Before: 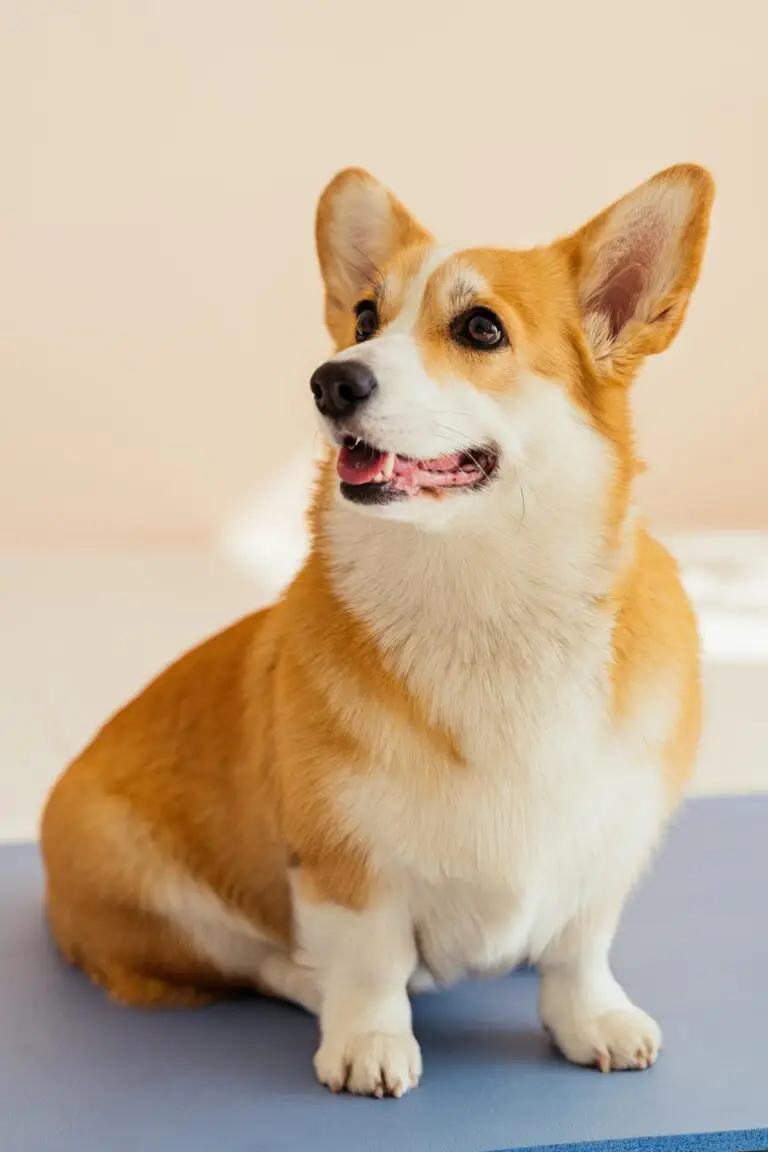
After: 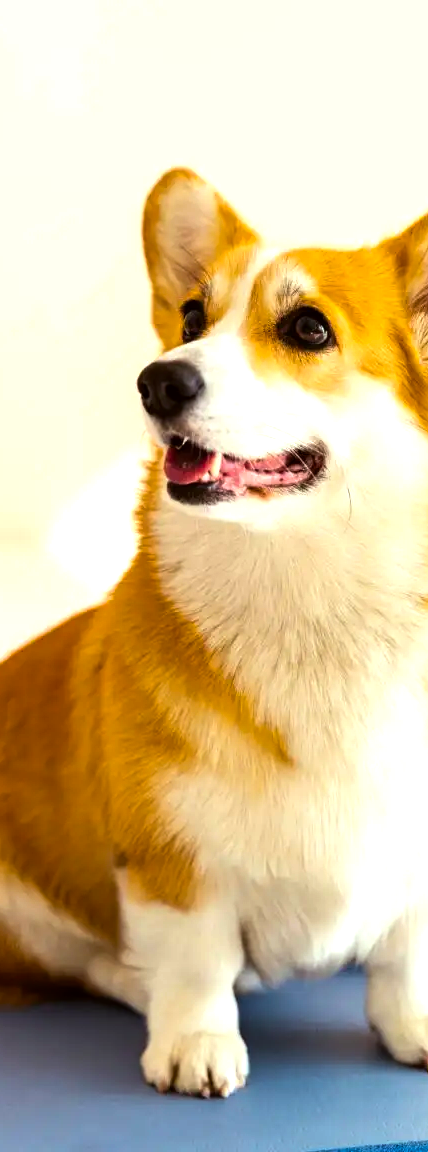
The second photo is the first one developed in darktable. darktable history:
color balance rgb: perceptual saturation grading › global saturation 19.487%, perceptual brilliance grading › global brilliance 15.377%, perceptual brilliance grading › shadows -34.674%, global vibrance 30.388%, contrast 10.149%
crop and rotate: left 22.555%, right 21.586%
color correction: highlights a* -2.92, highlights b* -2.12, shadows a* 2.13, shadows b* 2.99
